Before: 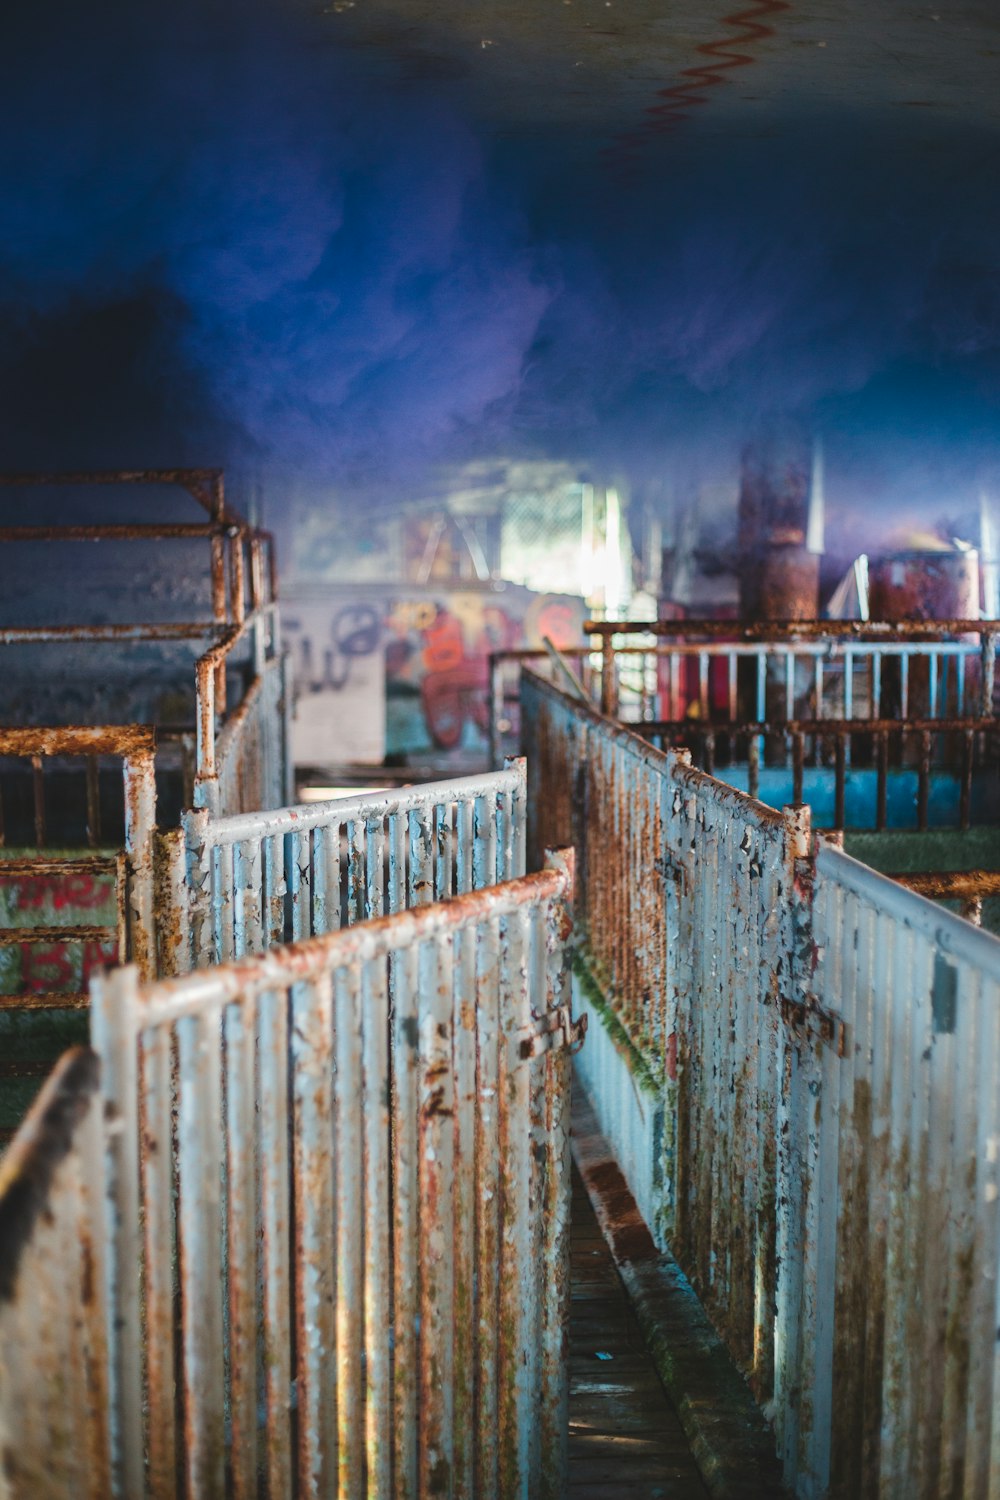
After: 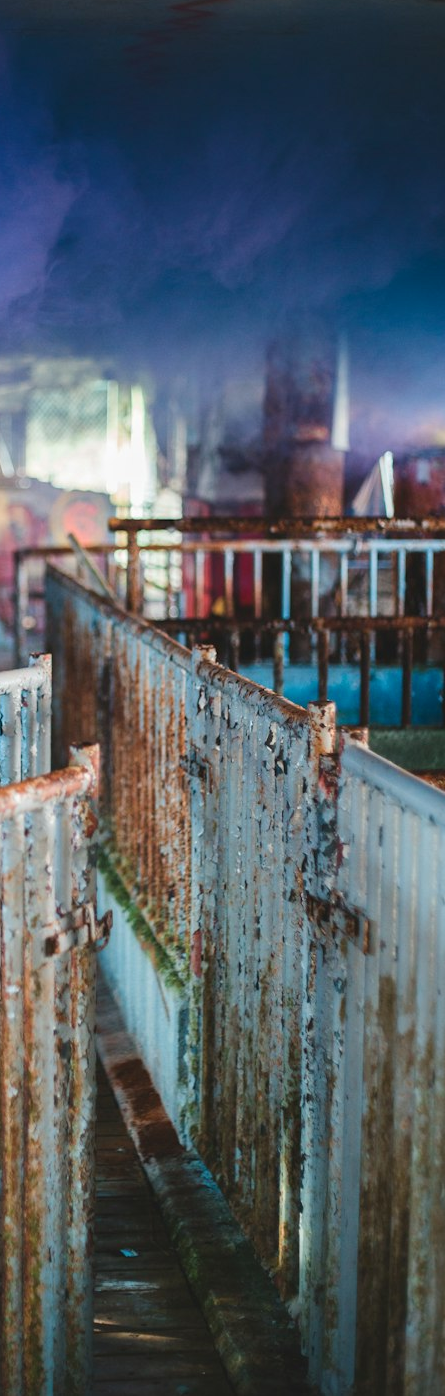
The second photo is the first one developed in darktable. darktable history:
crop: left 47.541%, top 6.924%, right 7.901%
